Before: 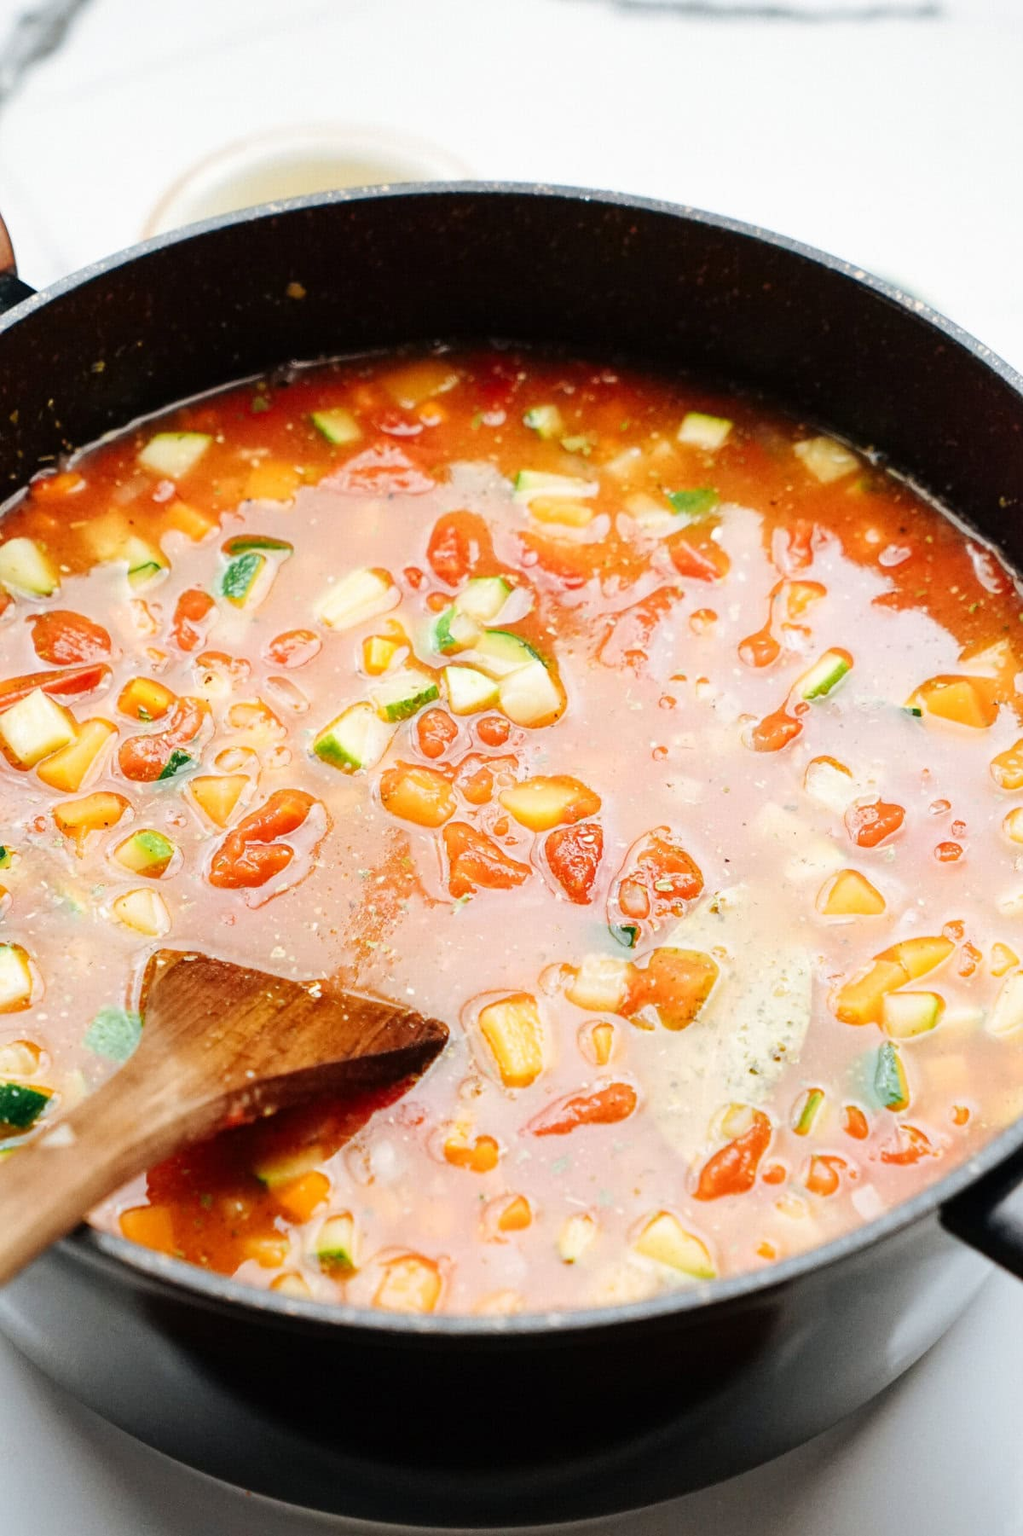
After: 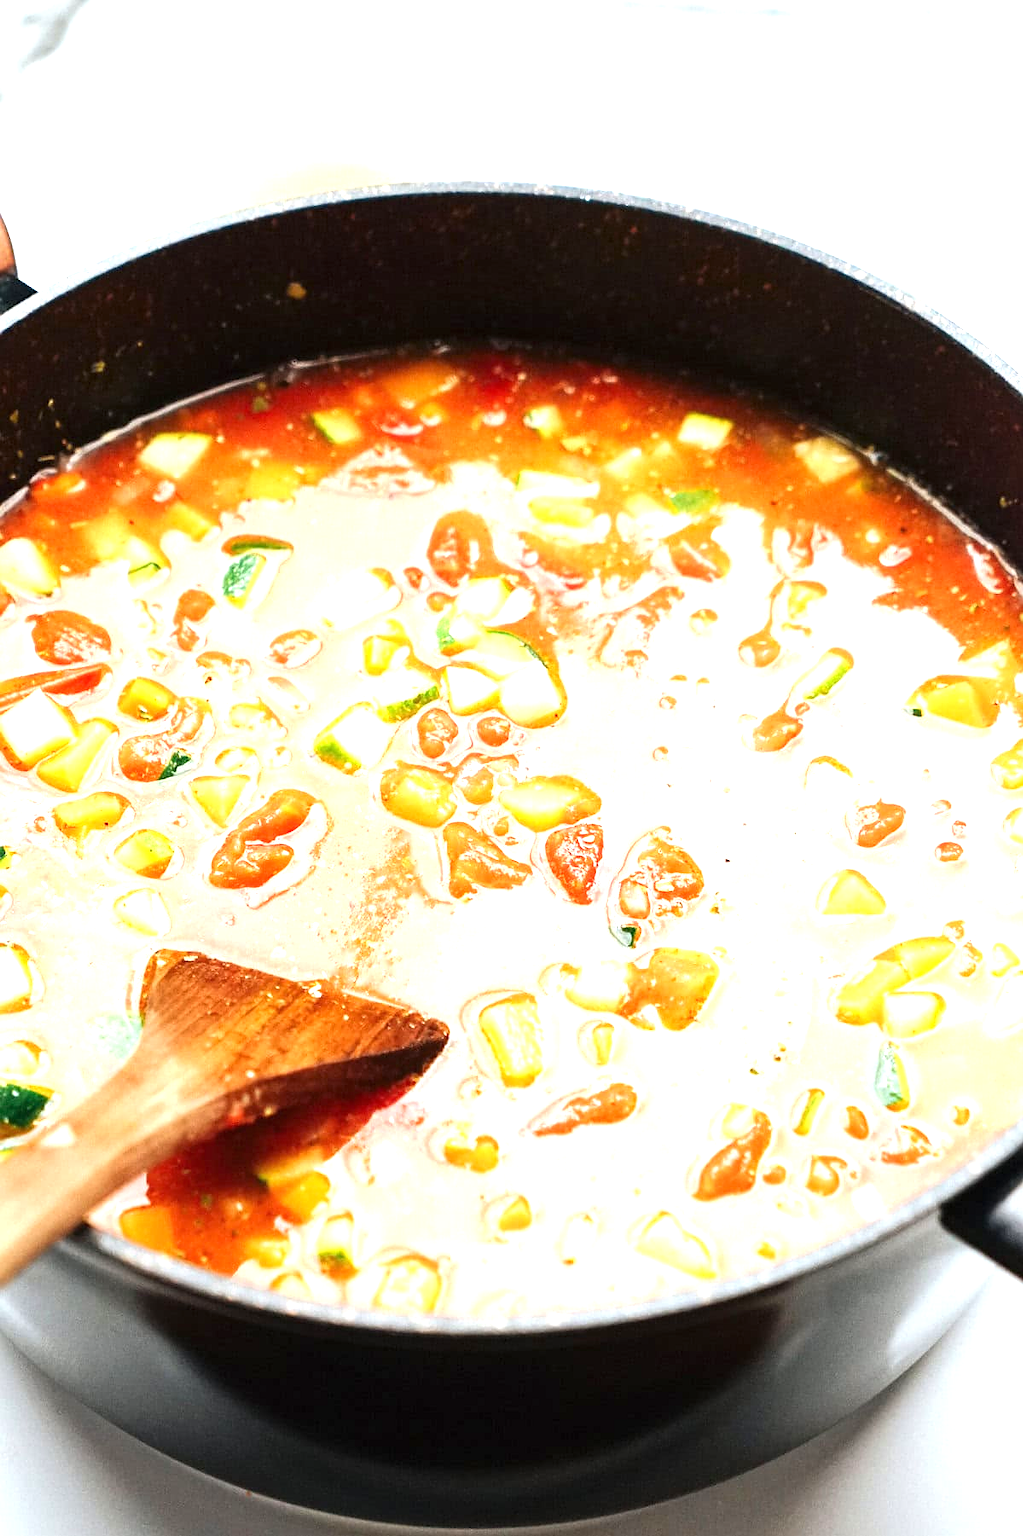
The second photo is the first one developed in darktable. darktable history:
sharpen: radius 0.978, amount 0.615
exposure: black level correction 0, exposure 1.001 EV, compensate highlight preservation false
